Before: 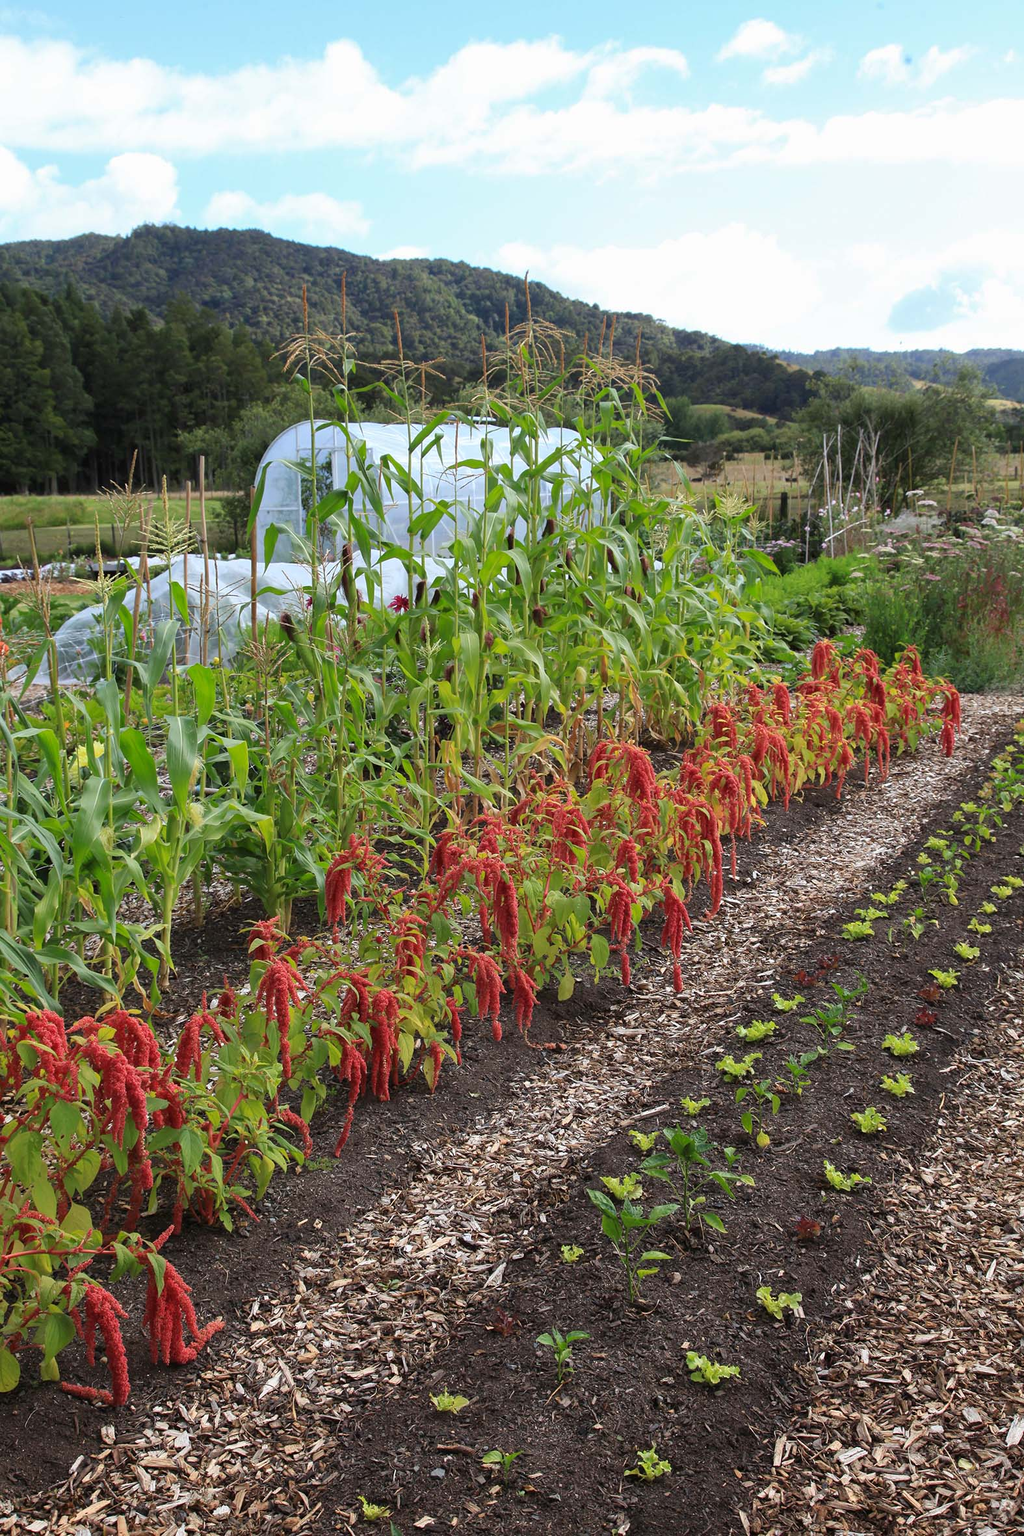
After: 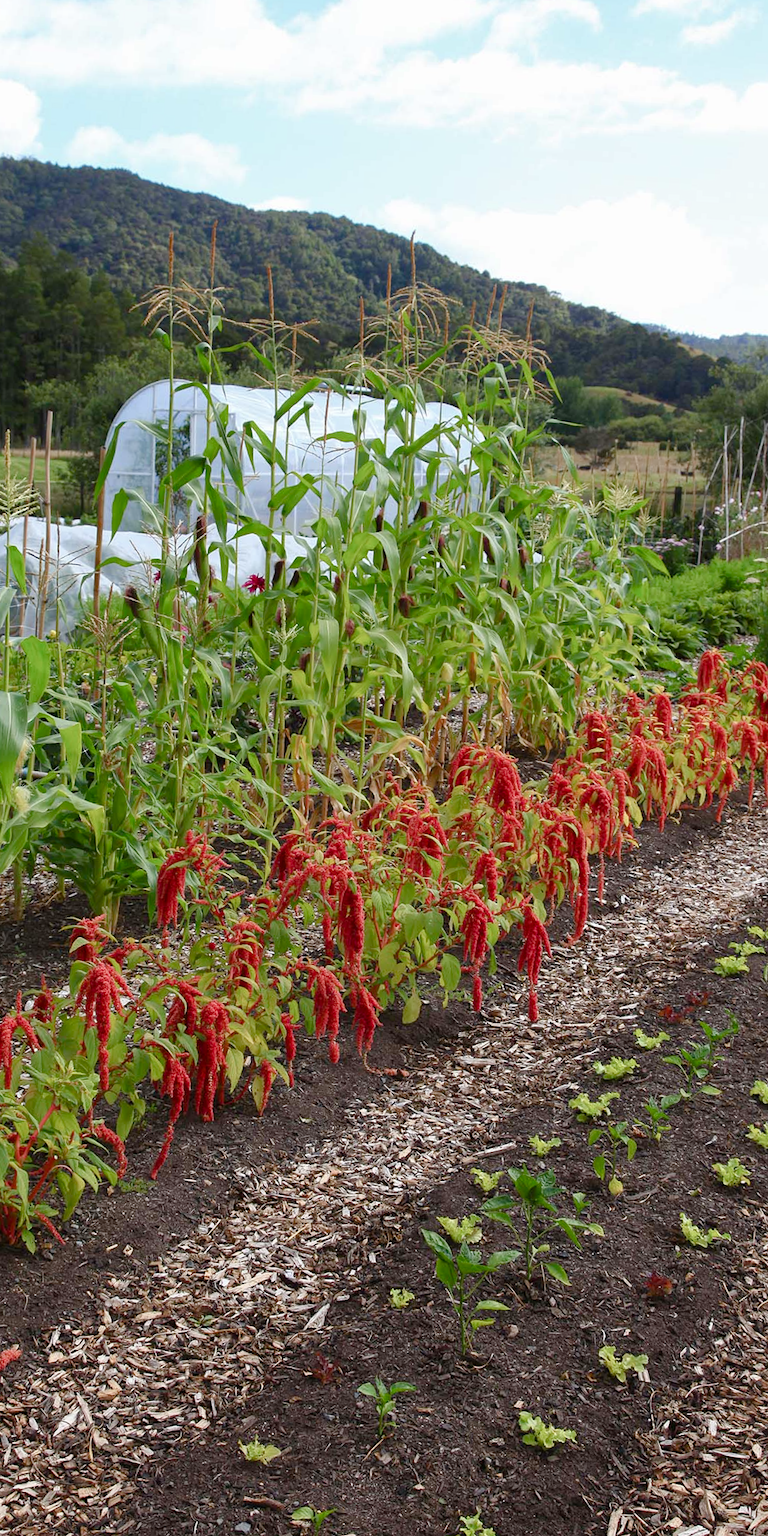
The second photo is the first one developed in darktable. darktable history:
color balance rgb: perceptual saturation grading › global saturation 20%, perceptual saturation grading › highlights -50%, perceptual saturation grading › shadows 30%
crop and rotate: angle -3.27°, left 14.277%, top 0.028%, right 10.766%, bottom 0.028%
exposure: black level correction 0, compensate exposure bias true, compensate highlight preservation false
